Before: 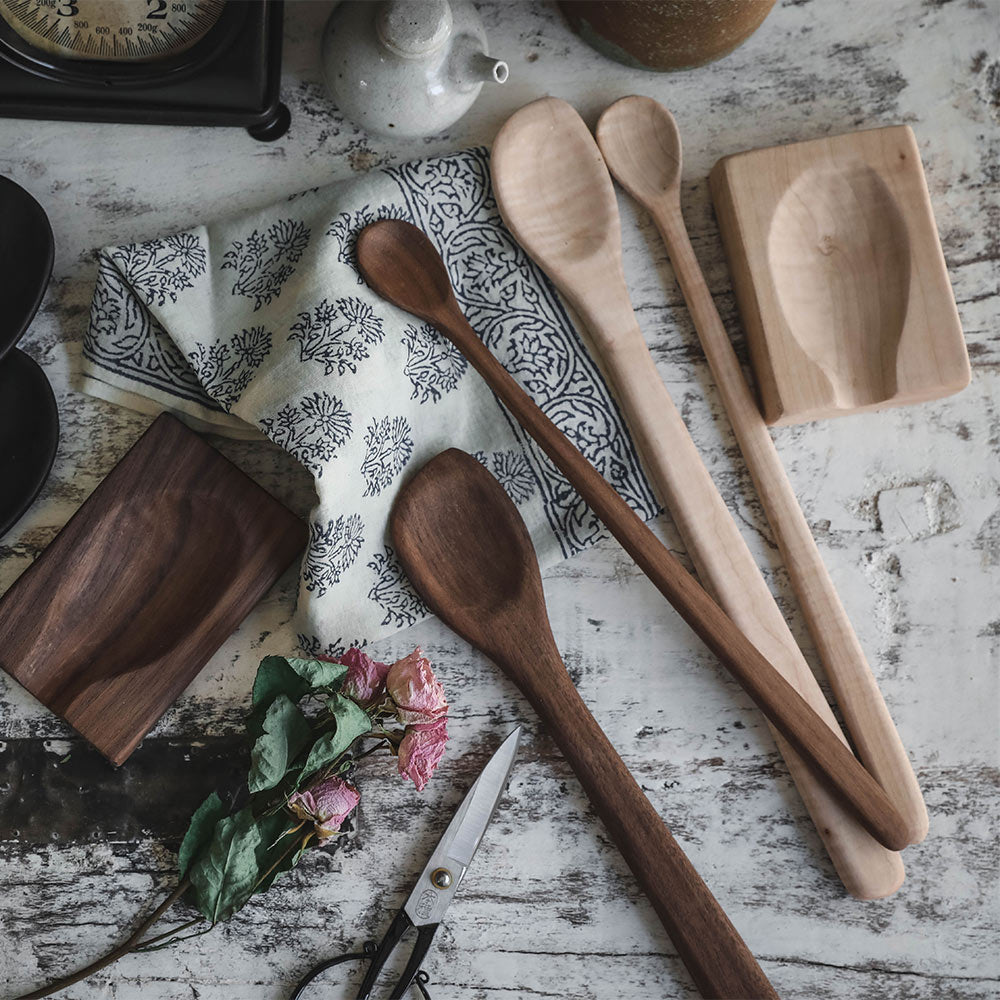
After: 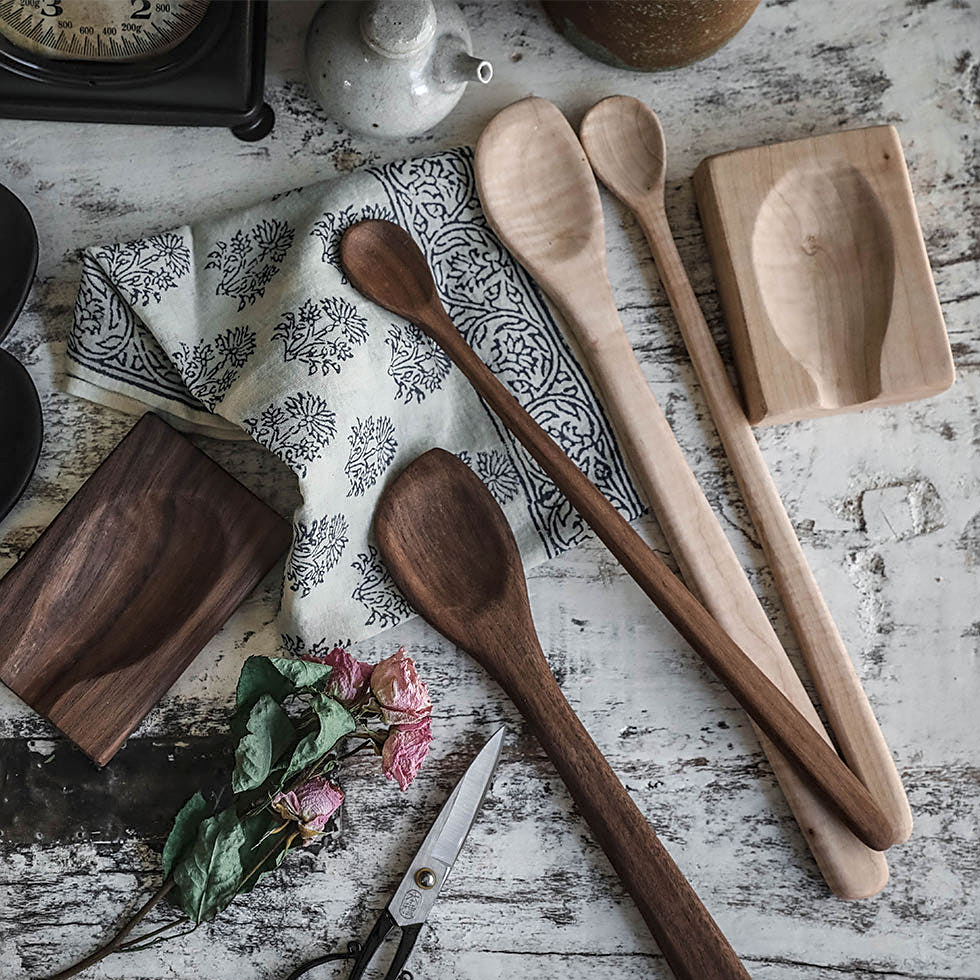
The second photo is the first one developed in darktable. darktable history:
local contrast: detail 130%
sharpen: on, module defaults
crop: left 1.657%, right 0.271%, bottom 1.915%
